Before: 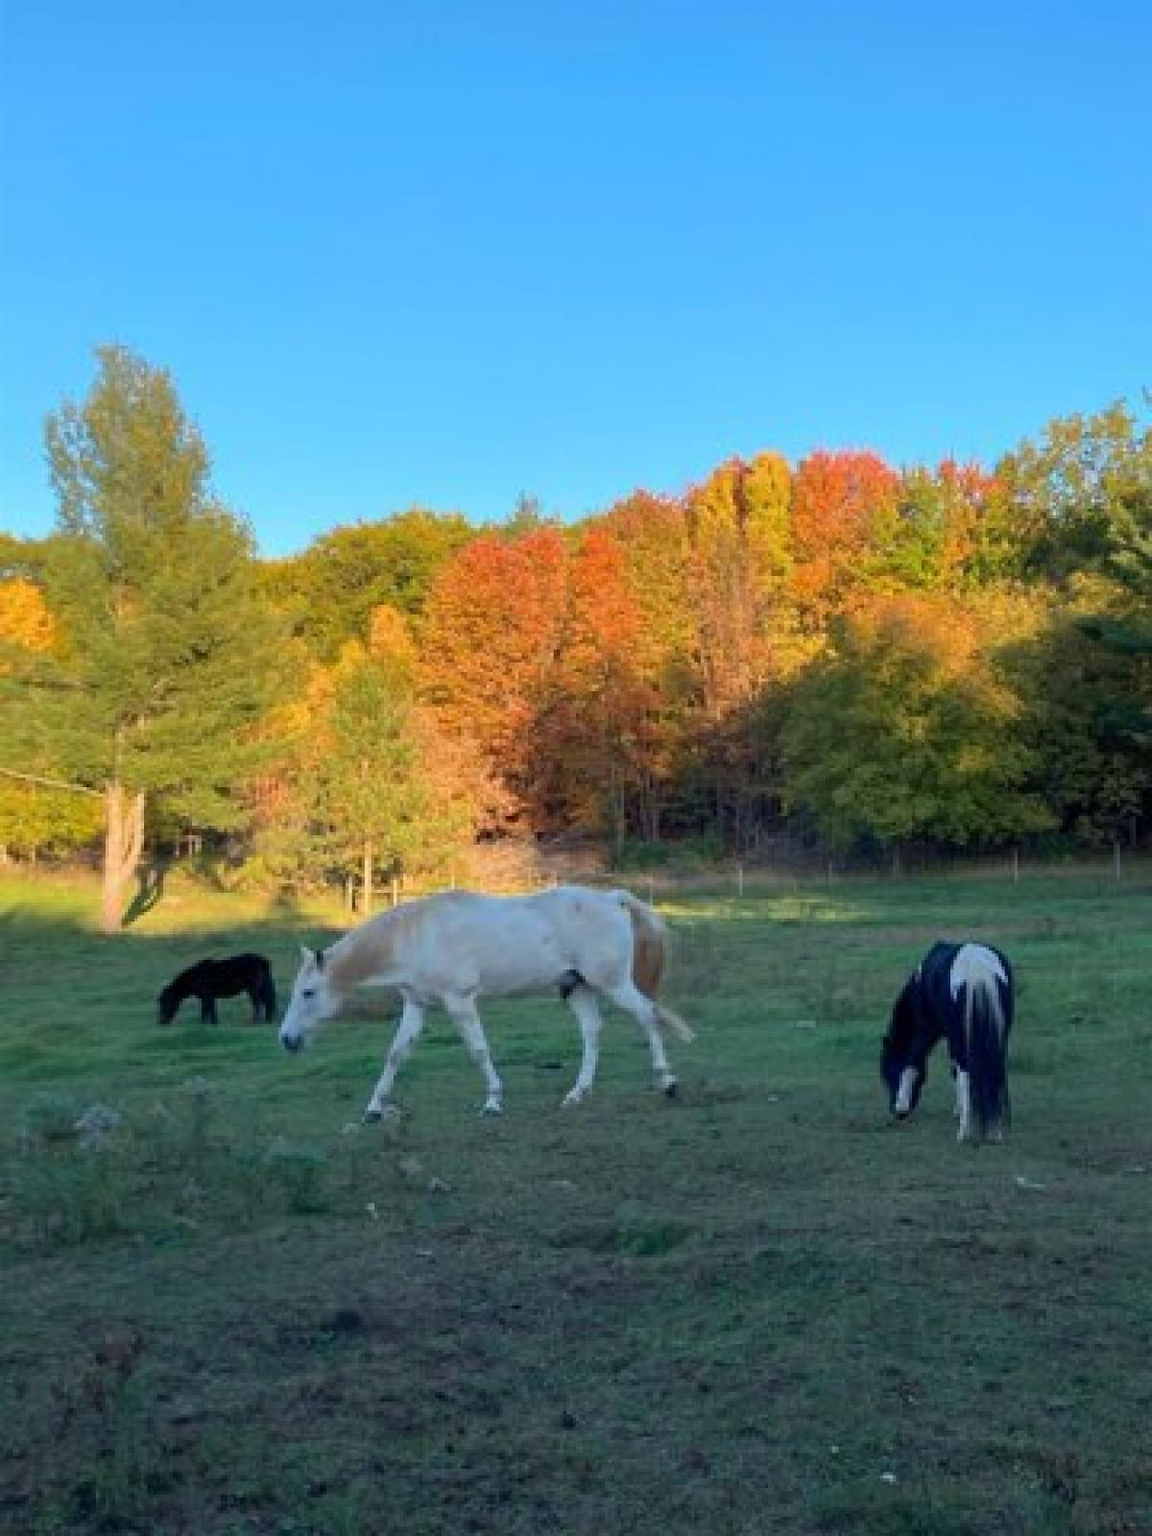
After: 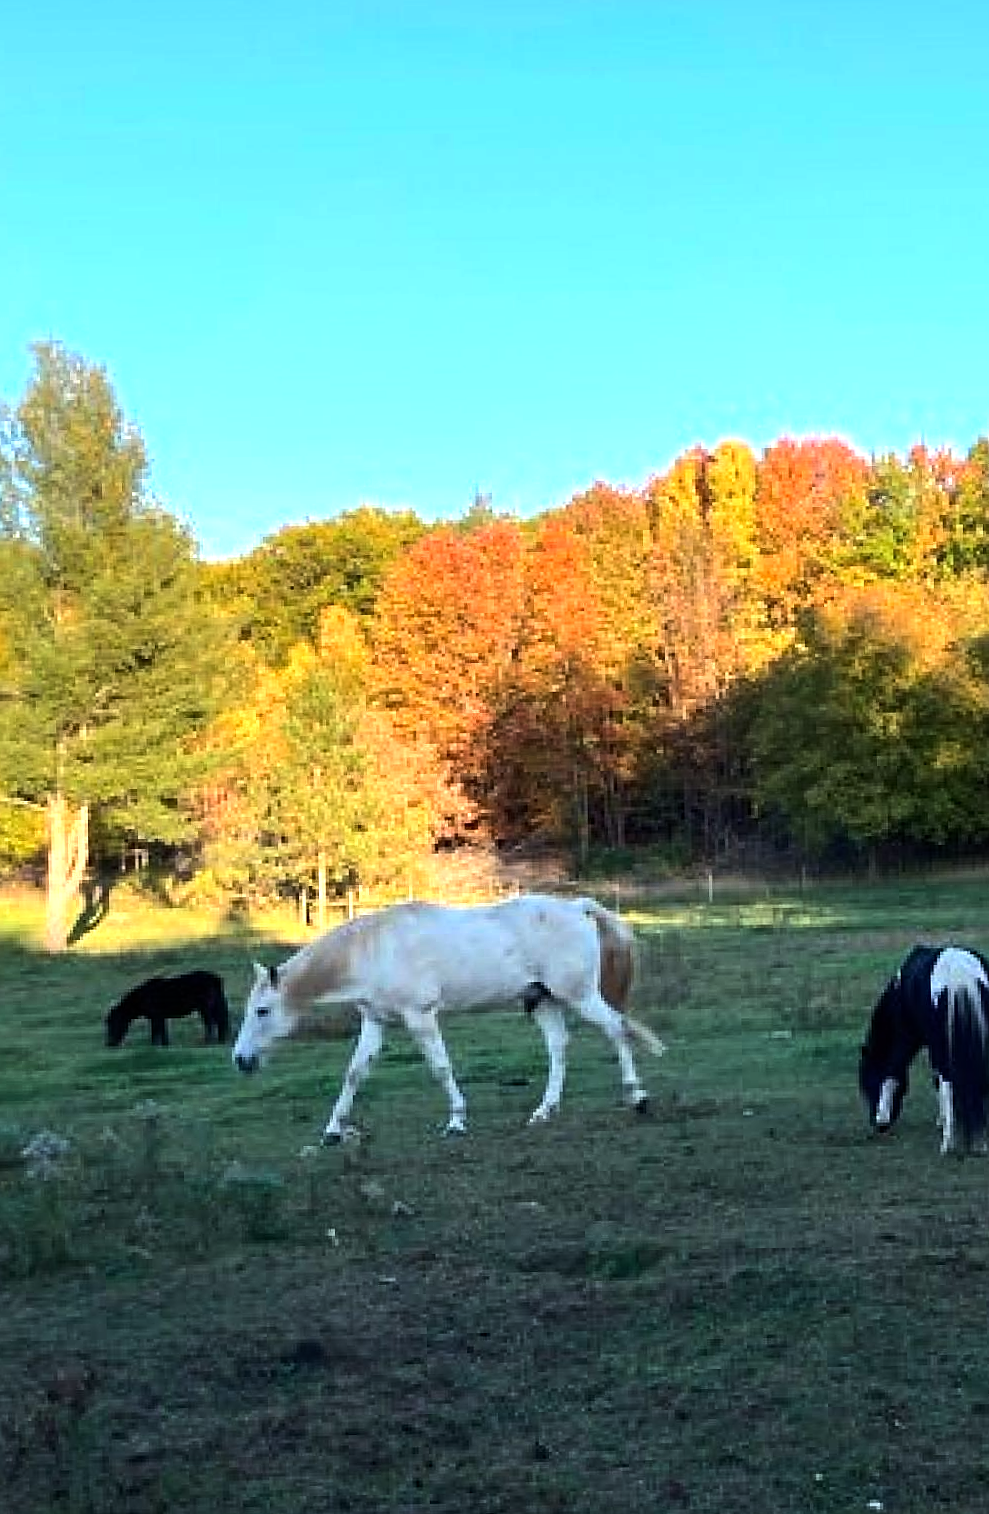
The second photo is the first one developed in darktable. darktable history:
crop and rotate: angle 1°, left 4.281%, top 0.642%, right 11.383%, bottom 2.486%
tone equalizer: -8 EV -1.08 EV, -7 EV -1.01 EV, -6 EV -0.867 EV, -5 EV -0.578 EV, -3 EV 0.578 EV, -2 EV 0.867 EV, -1 EV 1.01 EV, +0 EV 1.08 EV, edges refinement/feathering 500, mask exposure compensation -1.57 EV, preserve details no
sharpen: on, module defaults
